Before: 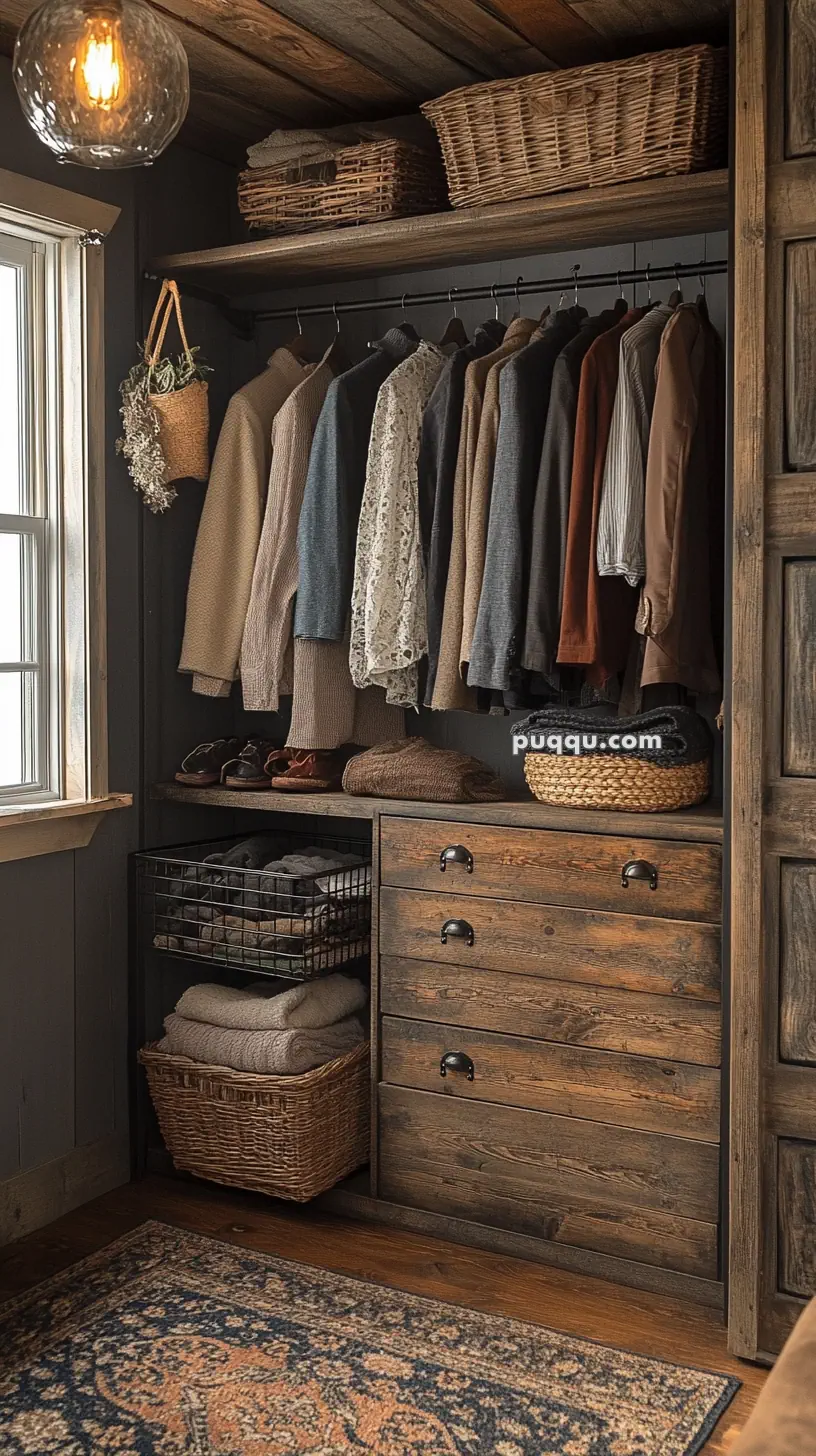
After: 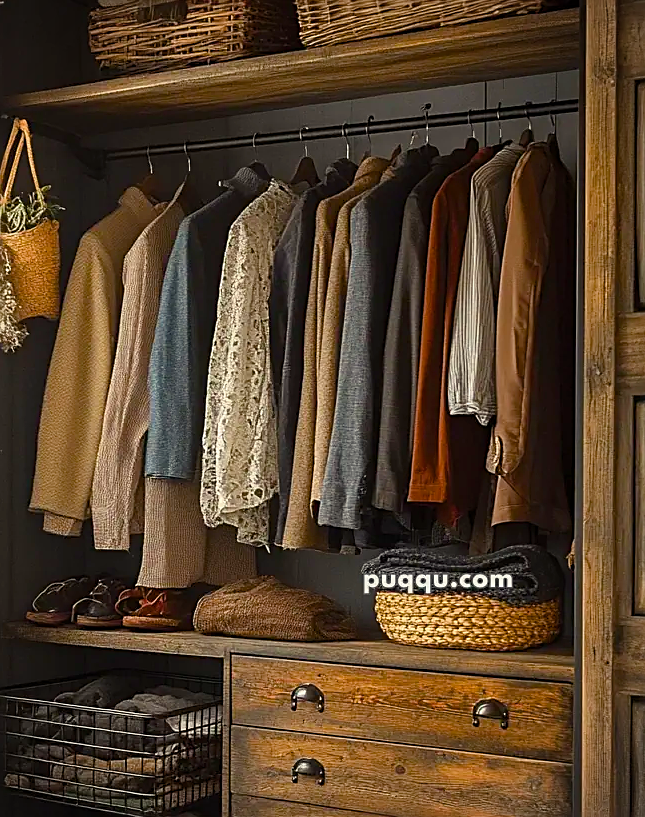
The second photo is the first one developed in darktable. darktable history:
color balance rgb: highlights gain › luminance 6.123%, highlights gain › chroma 2.54%, highlights gain › hue 90.22°, linear chroma grading › global chroma 24.752%, perceptual saturation grading › global saturation 20%, perceptual saturation grading › highlights -25.271%, perceptual saturation grading › shadows 25.99%, global vibrance 10.924%
crop: left 18.38%, top 11.081%, right 2.559%, bottom 32.782%
vignetting: fall-off start 91.47%, unbound false
sharpen: on, module defaults
